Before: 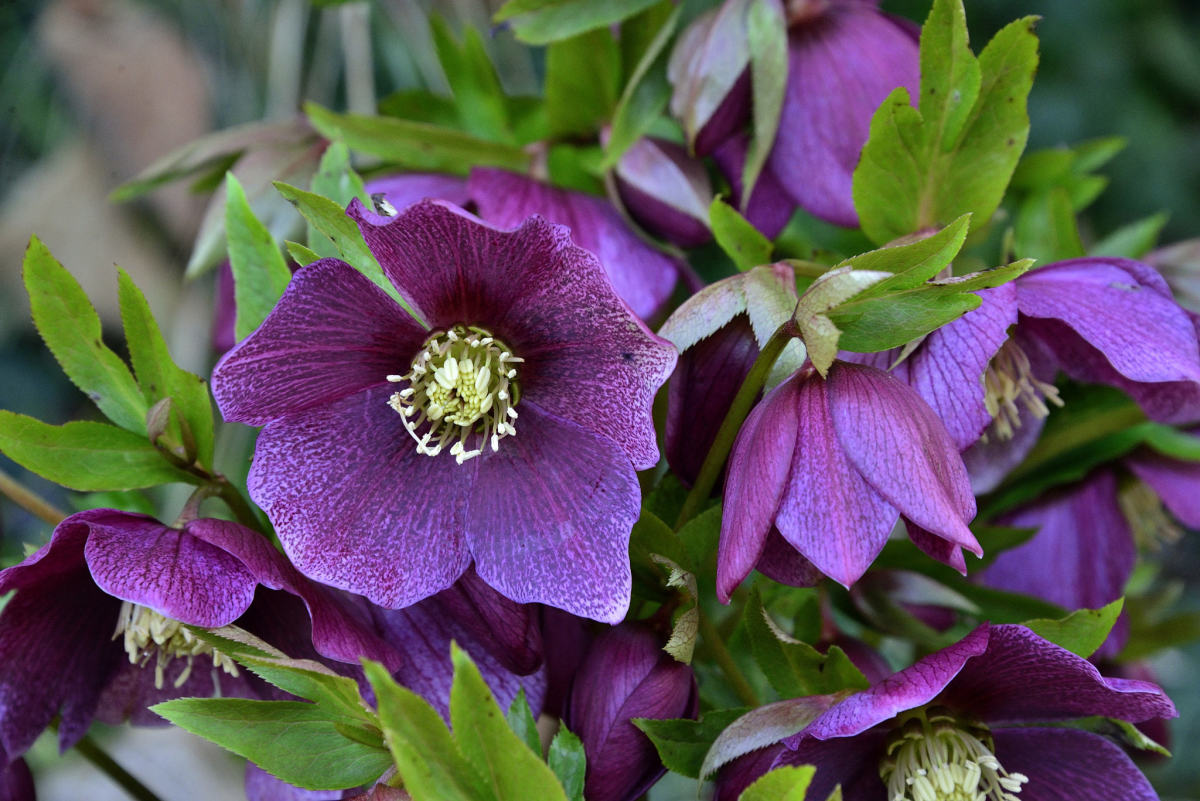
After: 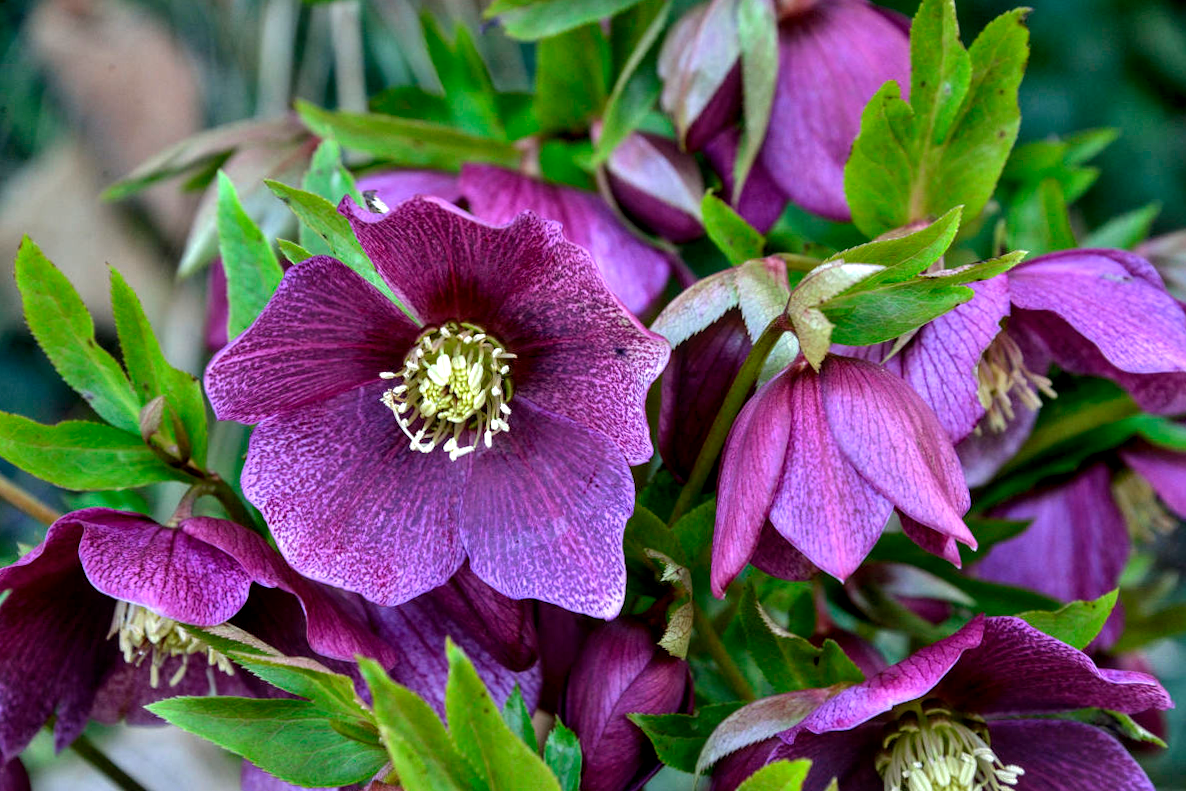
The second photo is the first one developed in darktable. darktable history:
base curve: curves: ch0 [(0, 0) (0.74, 0.67) (1, 1)]
rotate and perspective: rotation -0.45°, automatic cropping original format, crop left 0.008, crop right 0.992, crop top 0.012, crop bottom 0.988
exposure: exposure 0.493 EV, compensate highlight preservation false
local contrast: detail 130%
